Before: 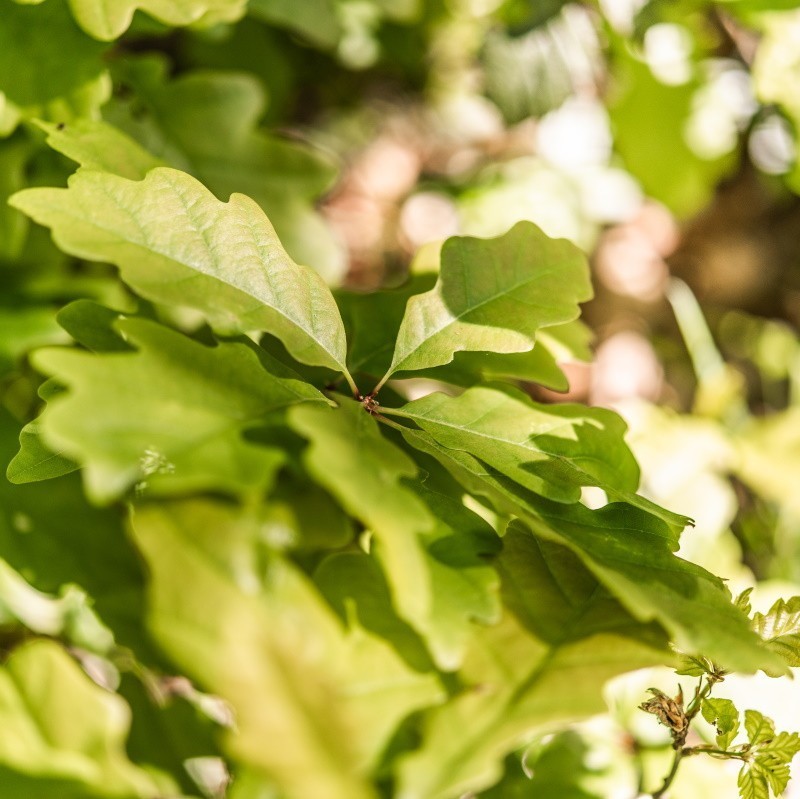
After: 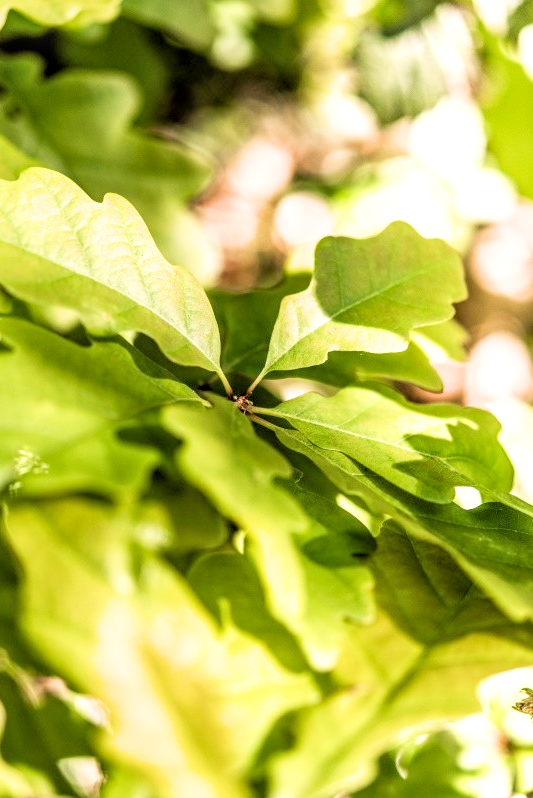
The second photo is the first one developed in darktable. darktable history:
local contrast: on, module defaults
exposure: exposure 0.785 EV, compensate highlight preservation false
crop and rotate: left 15.754%, right 17.579%
filmic rgb: black relative exposure -3.92 EV, white relative exposure 3.14 EV, hardness 2.87
